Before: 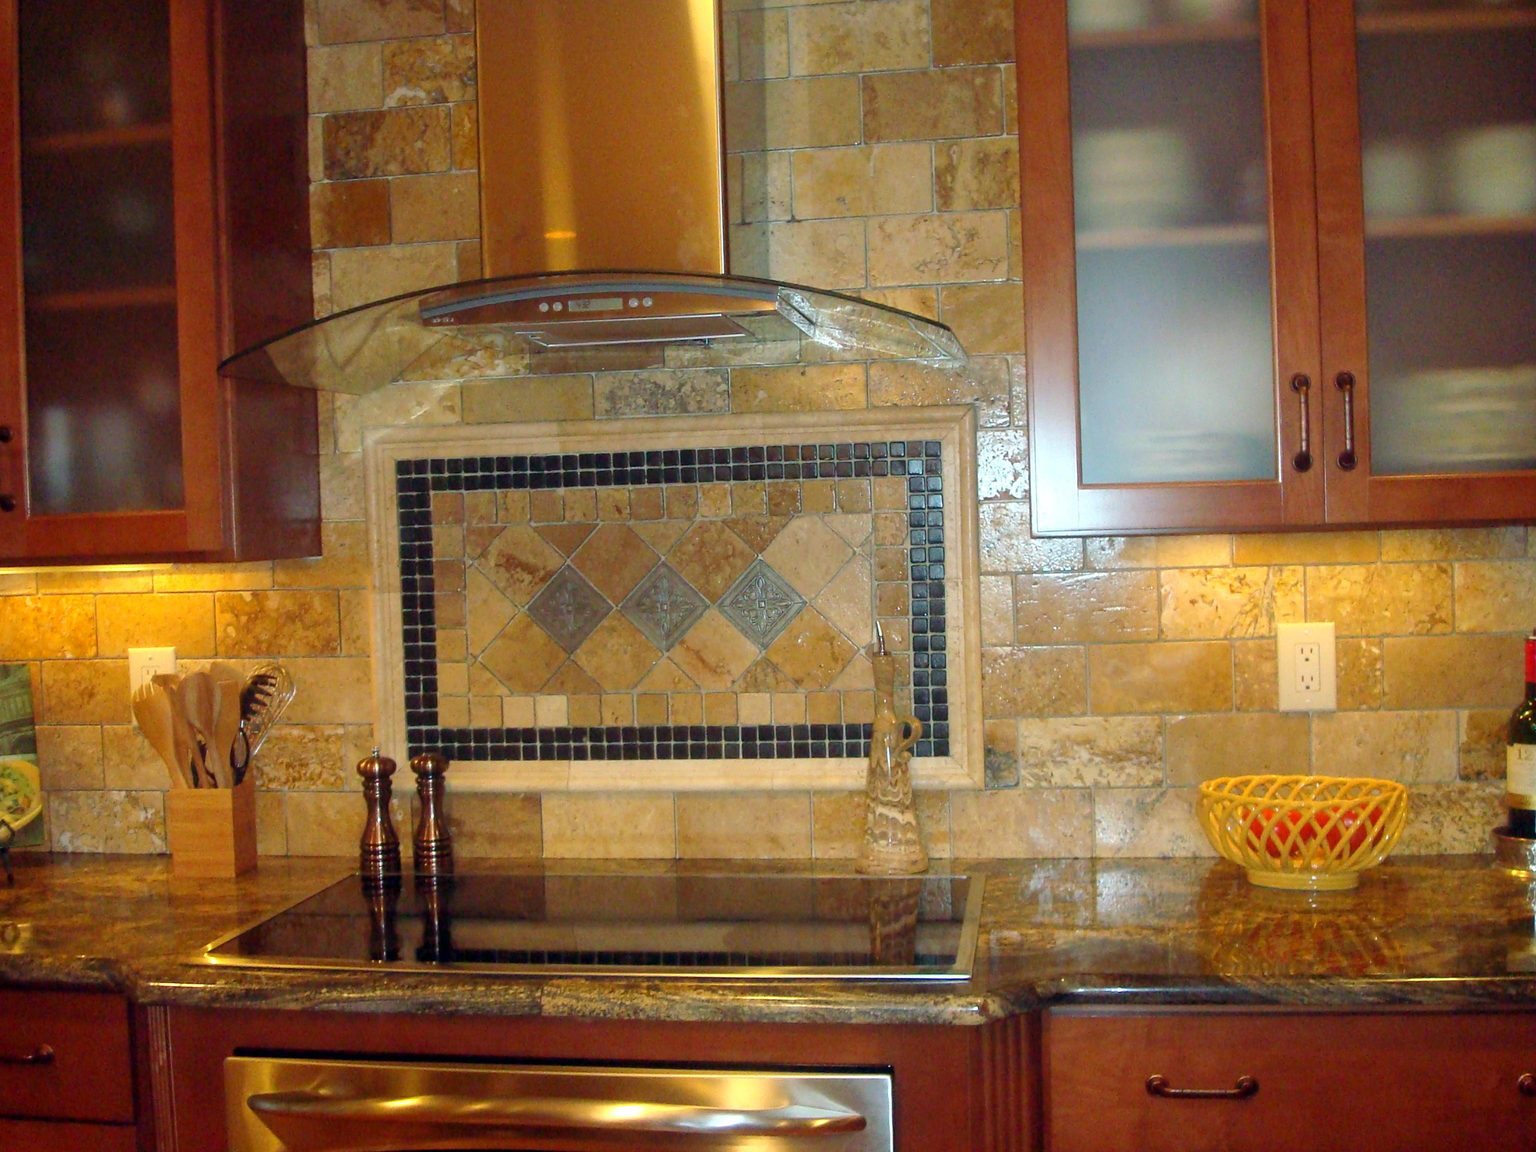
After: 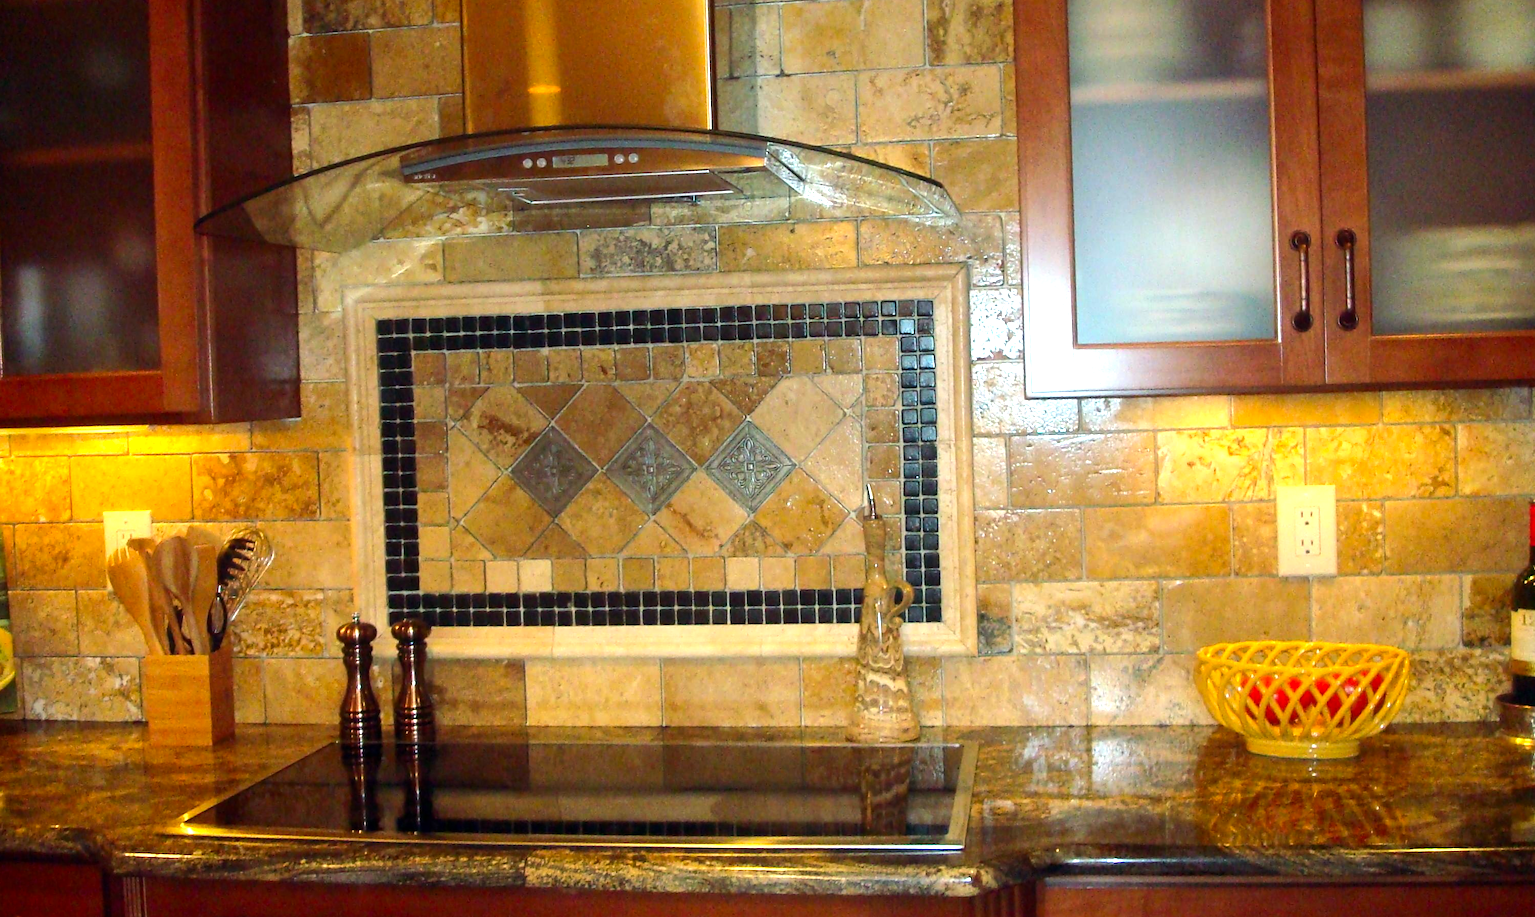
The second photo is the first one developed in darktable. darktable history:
crop and rotate: left 1.814%, top 12.818%, right 0.25%, bottom 9.225%
contrast brightness saturation: contrast 0.04, saturation 0.16
tone equalizer: -8 EV -0.75 EV, -7 EV -0.7 EV, -6 EV -0.6 EV, -5 EV -0.4 EV, -3 EV 0.4 EV, -2 EV 0.6 EV, -1 EV 0.7 EV, +0 EV 0.75 EV, edges refinement/feathering 500, mask exposure compensation -1.57 EV, preserve details no
